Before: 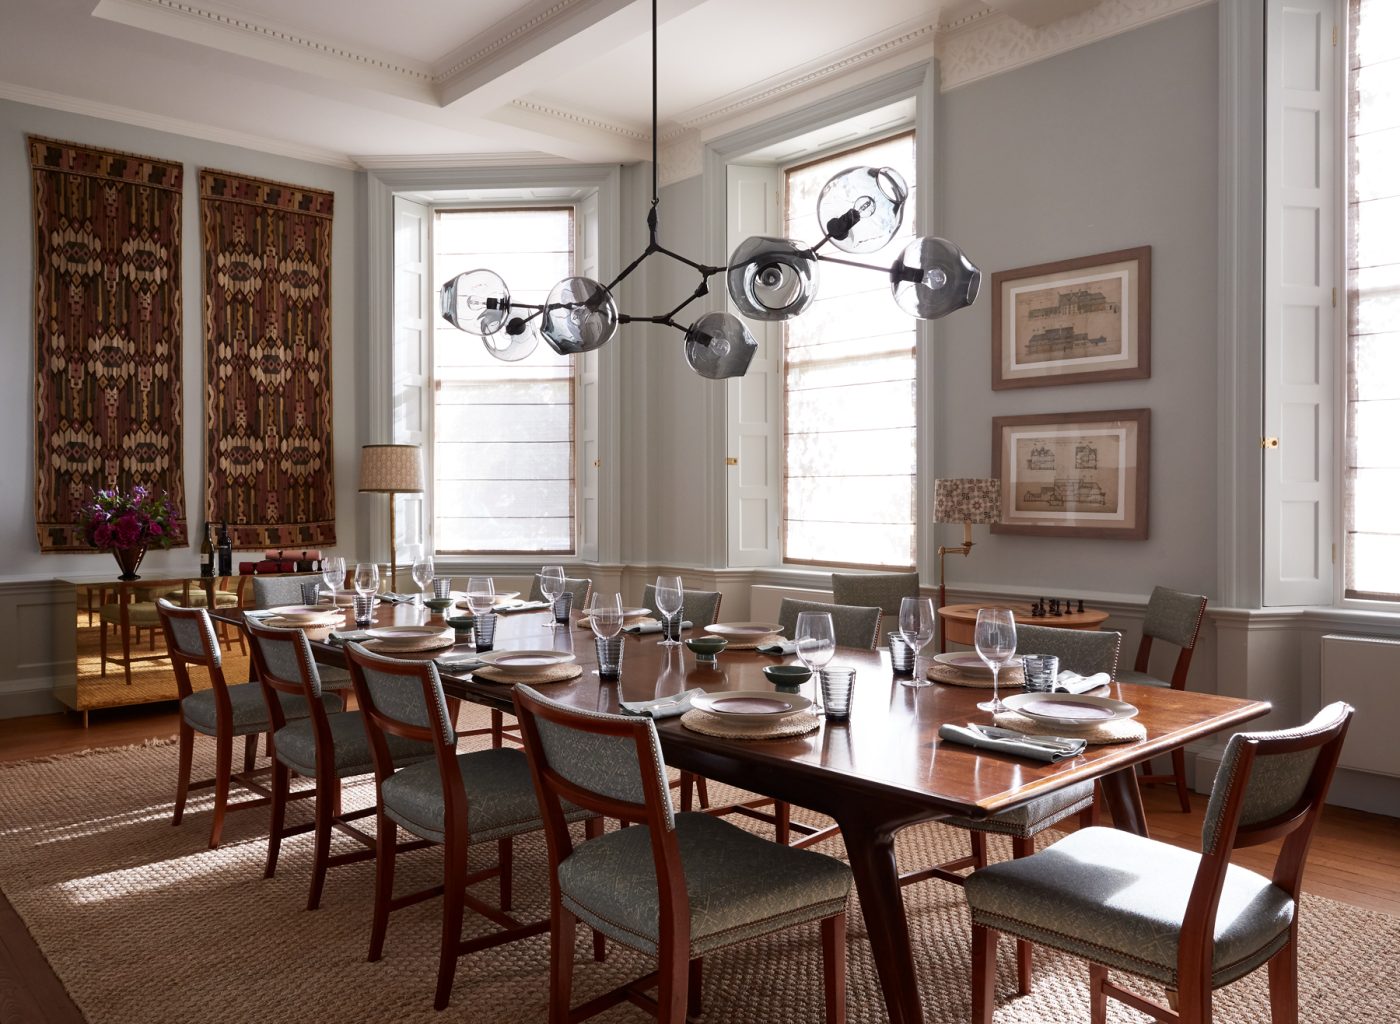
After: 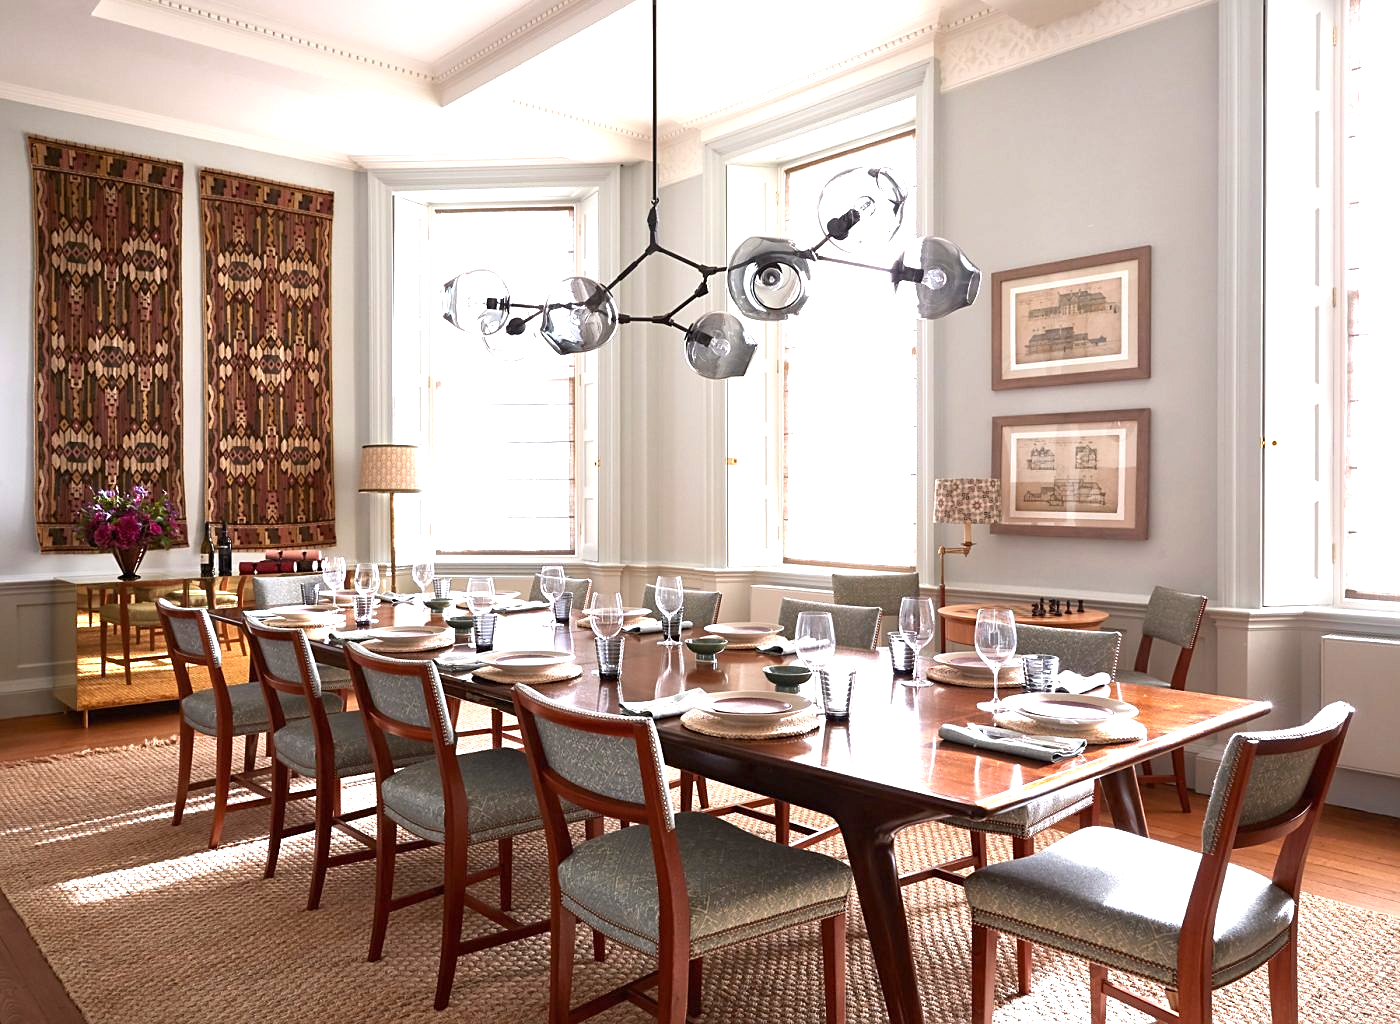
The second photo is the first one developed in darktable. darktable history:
exposure: black level correction 0, exposure 1.35 EV, compensate exposure bias true, compensate highlight preservation false
sharpen: radius 1.864, amount 0.398, threshold 1.271
